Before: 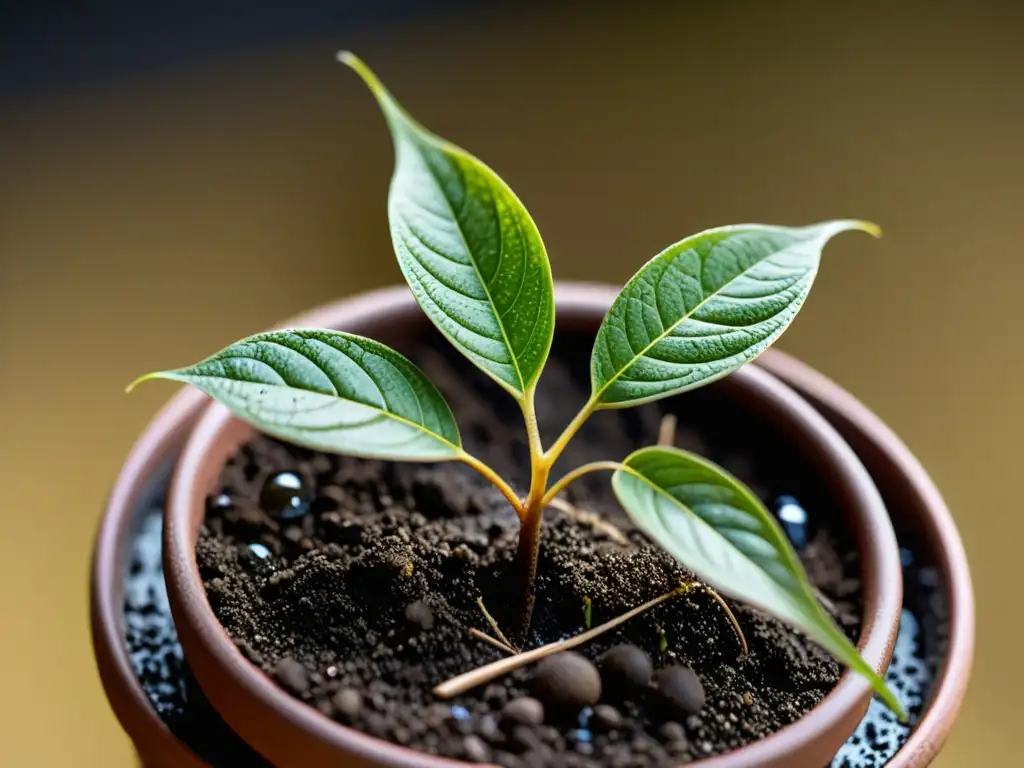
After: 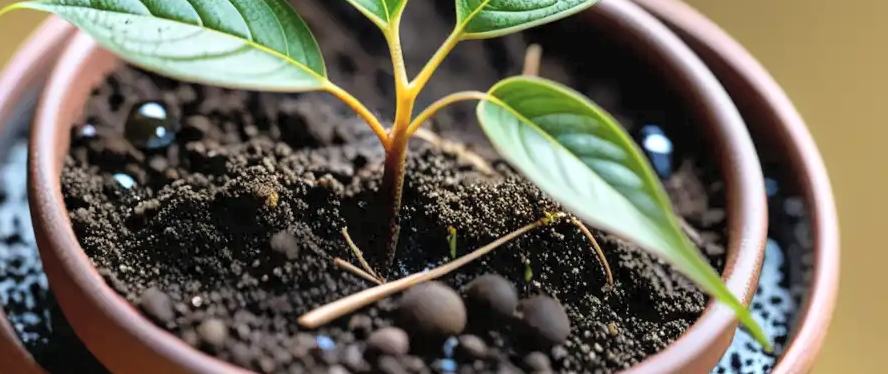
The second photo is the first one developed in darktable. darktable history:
exposure: exposure 0.167 EV, compensate highlight preservation false
contrast brightness saturation: brightness 0.142
crop and rotate: left 13.275%, top 48.251%, bottom 2.928%
